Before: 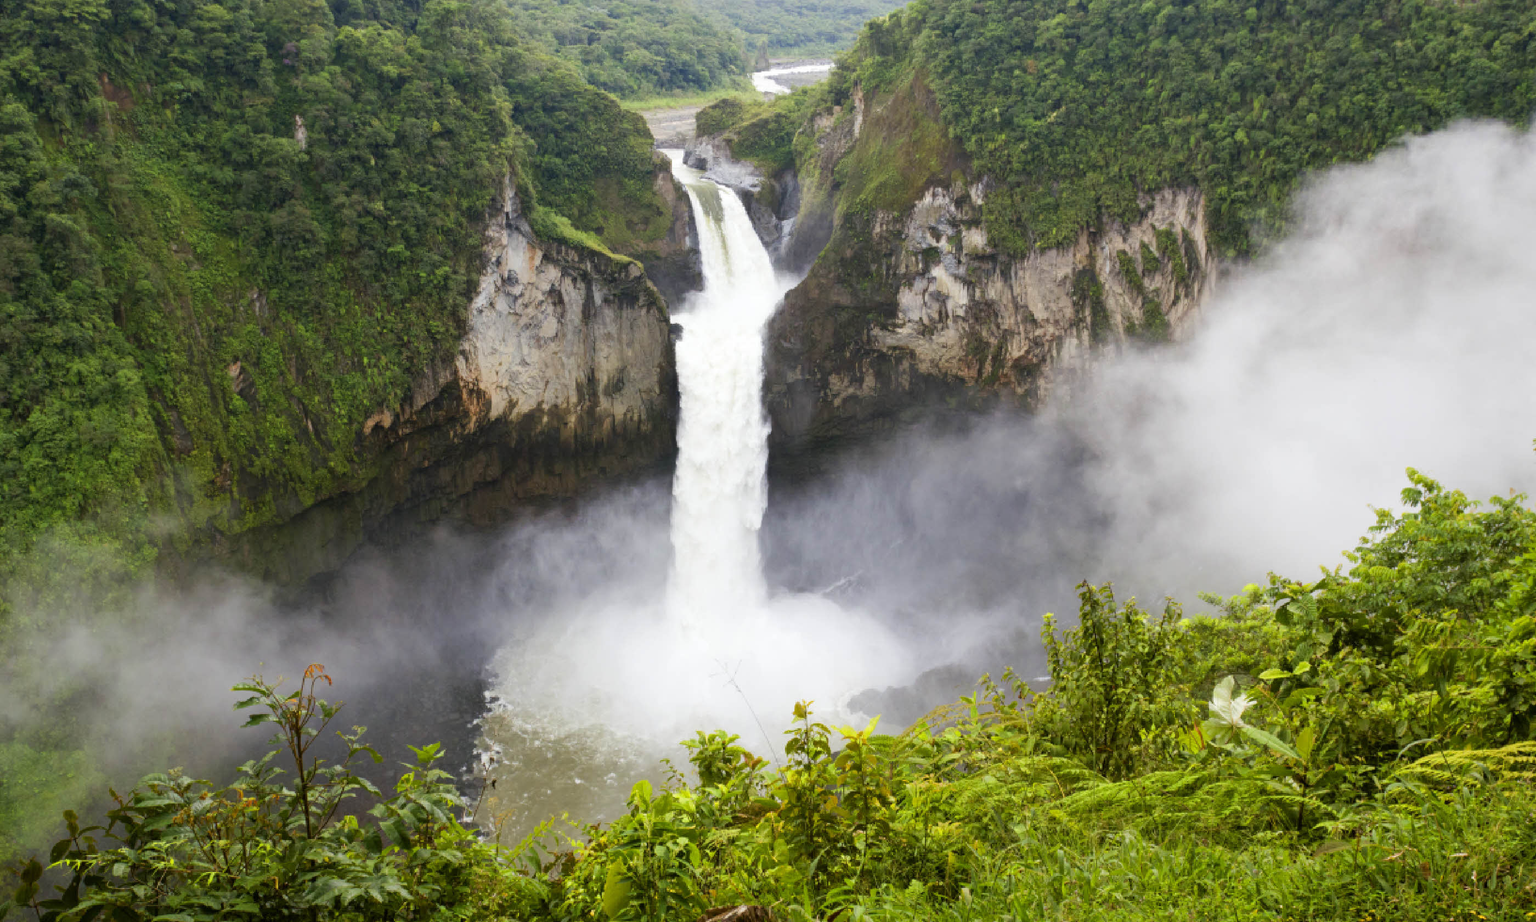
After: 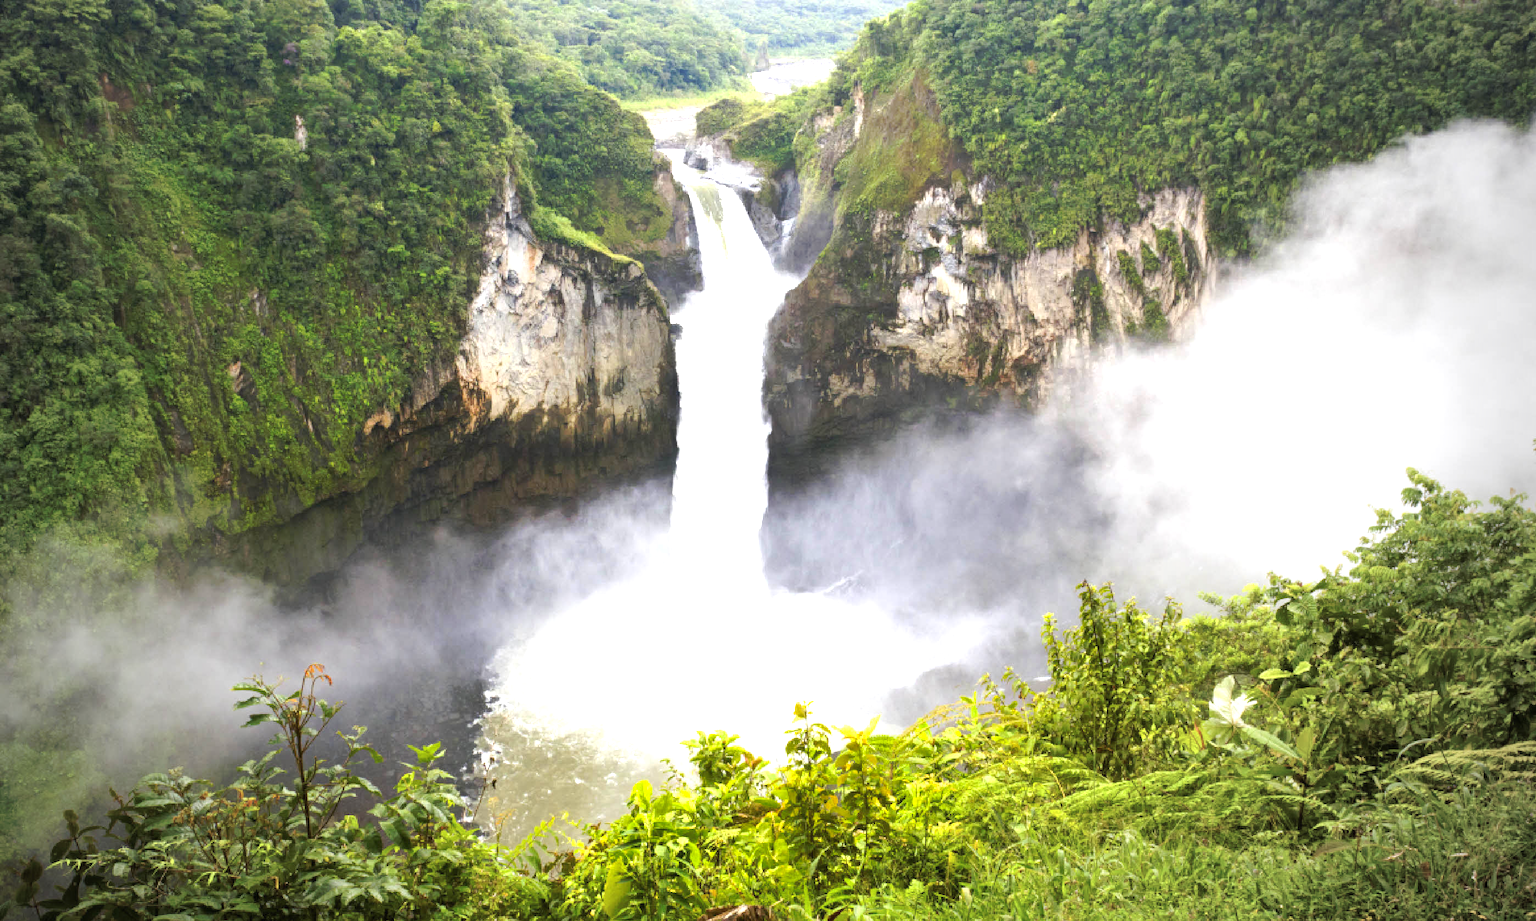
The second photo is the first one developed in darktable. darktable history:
tone curve: curves: ch0 [(0, 0) (0.003, 0.003) (0.011, 0.01) (0.025, 0.023) (0.044, 0.042) (0.069, 0.065) (0.1, 0.094) (0.136, 0.128) (0.177, 0.167) (0.224, 0.211) (0.277, 0.261) (0.335, 0.315) (0.399, 0.375) (0.468, 0.441) (0.543, 0.543) (0.623, 0.623) (0.709, 0.709) (0.801, 0.801) (0.898, 0.898) (1, 1)], preserve colors none
exposure: black level correction 0, exposure 1.1 EV, compensate exposure bias true, compensate highlight preservation false
vignetting: fall-off start 72.14%, fall-off radius 108.07%, brightness -0.713, saturation -0.488, center (-0.054, -0.359), width/height ratio 0.729
